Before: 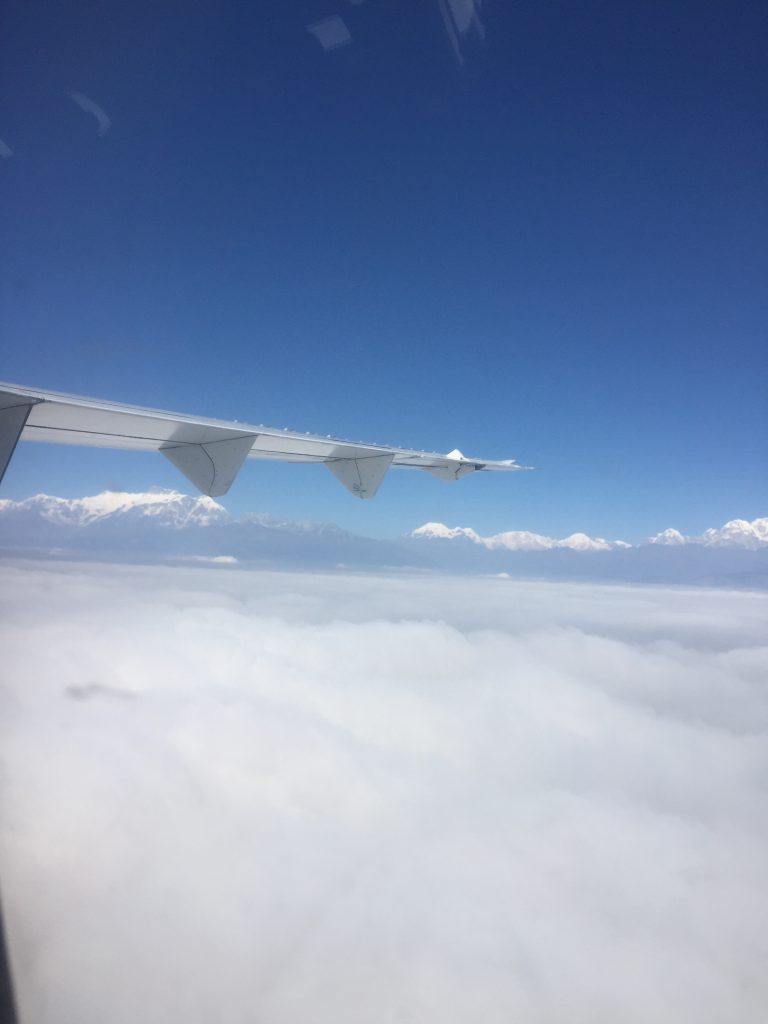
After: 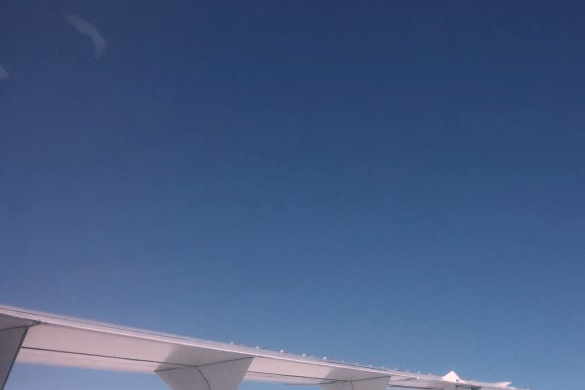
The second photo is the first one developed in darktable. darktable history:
white balance: red 1.08, blue 0.791
crop: left 0.579%, top 7.627%, right 23.167%, bottom 54.275%
color correction: highlights a* 15.03, highlights b* -25.07
